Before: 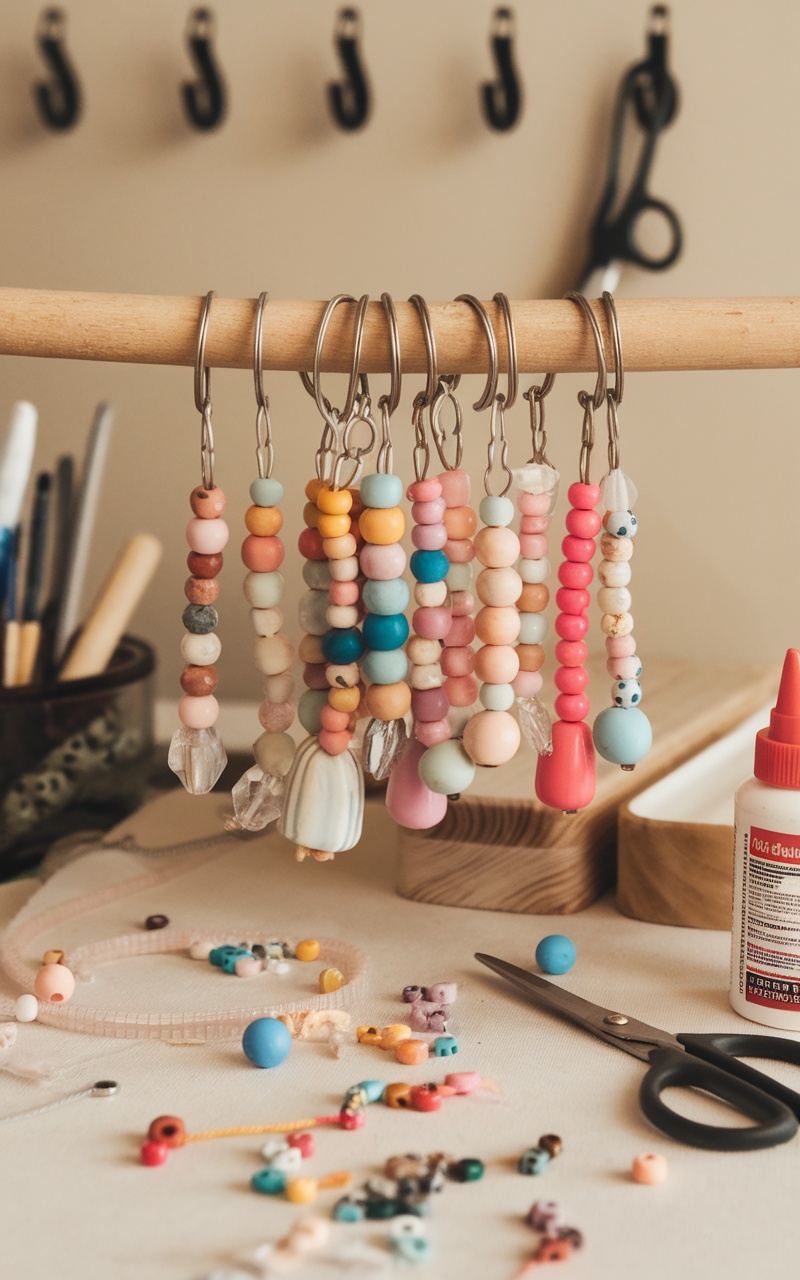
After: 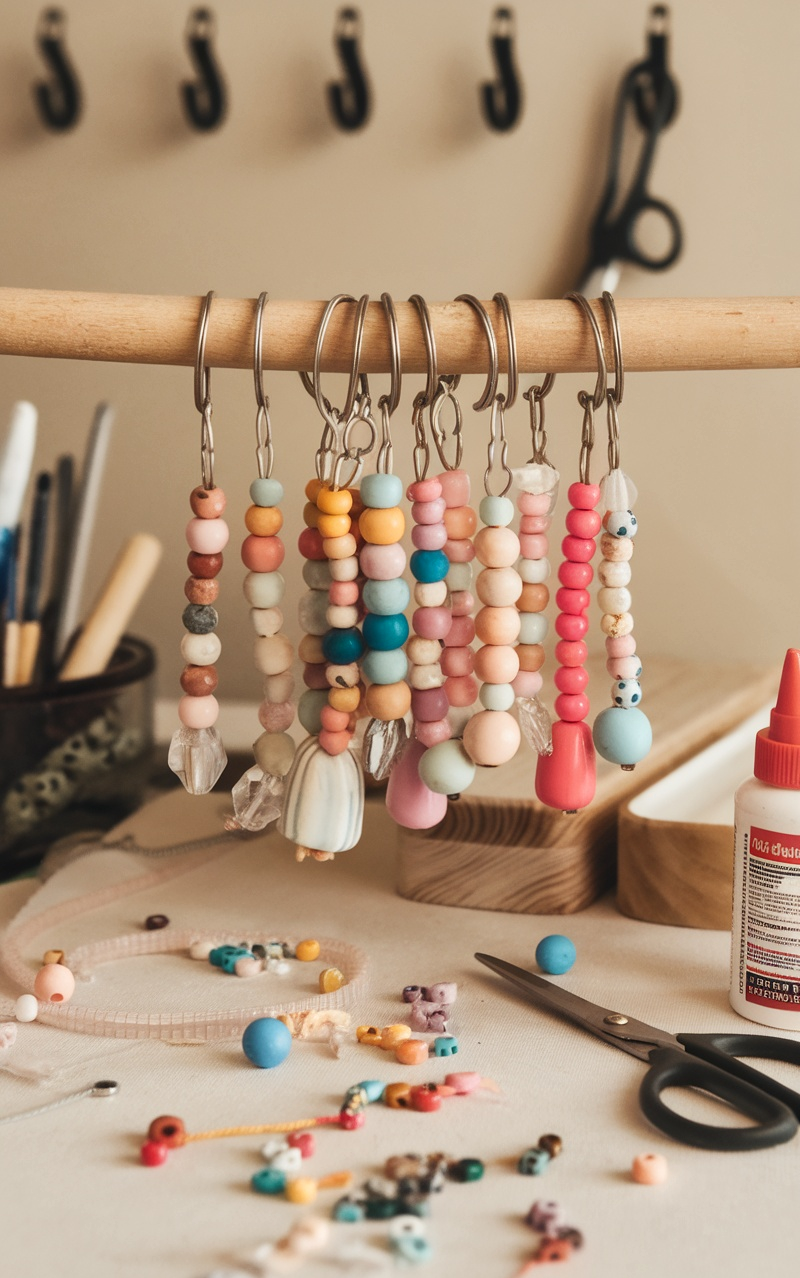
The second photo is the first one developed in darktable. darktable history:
crop: top 0.05%, bottom 0.098%
local contrast: mode bilateral grid, contrast 20, coarseness 50, detail 120%, midtone range 0.2
